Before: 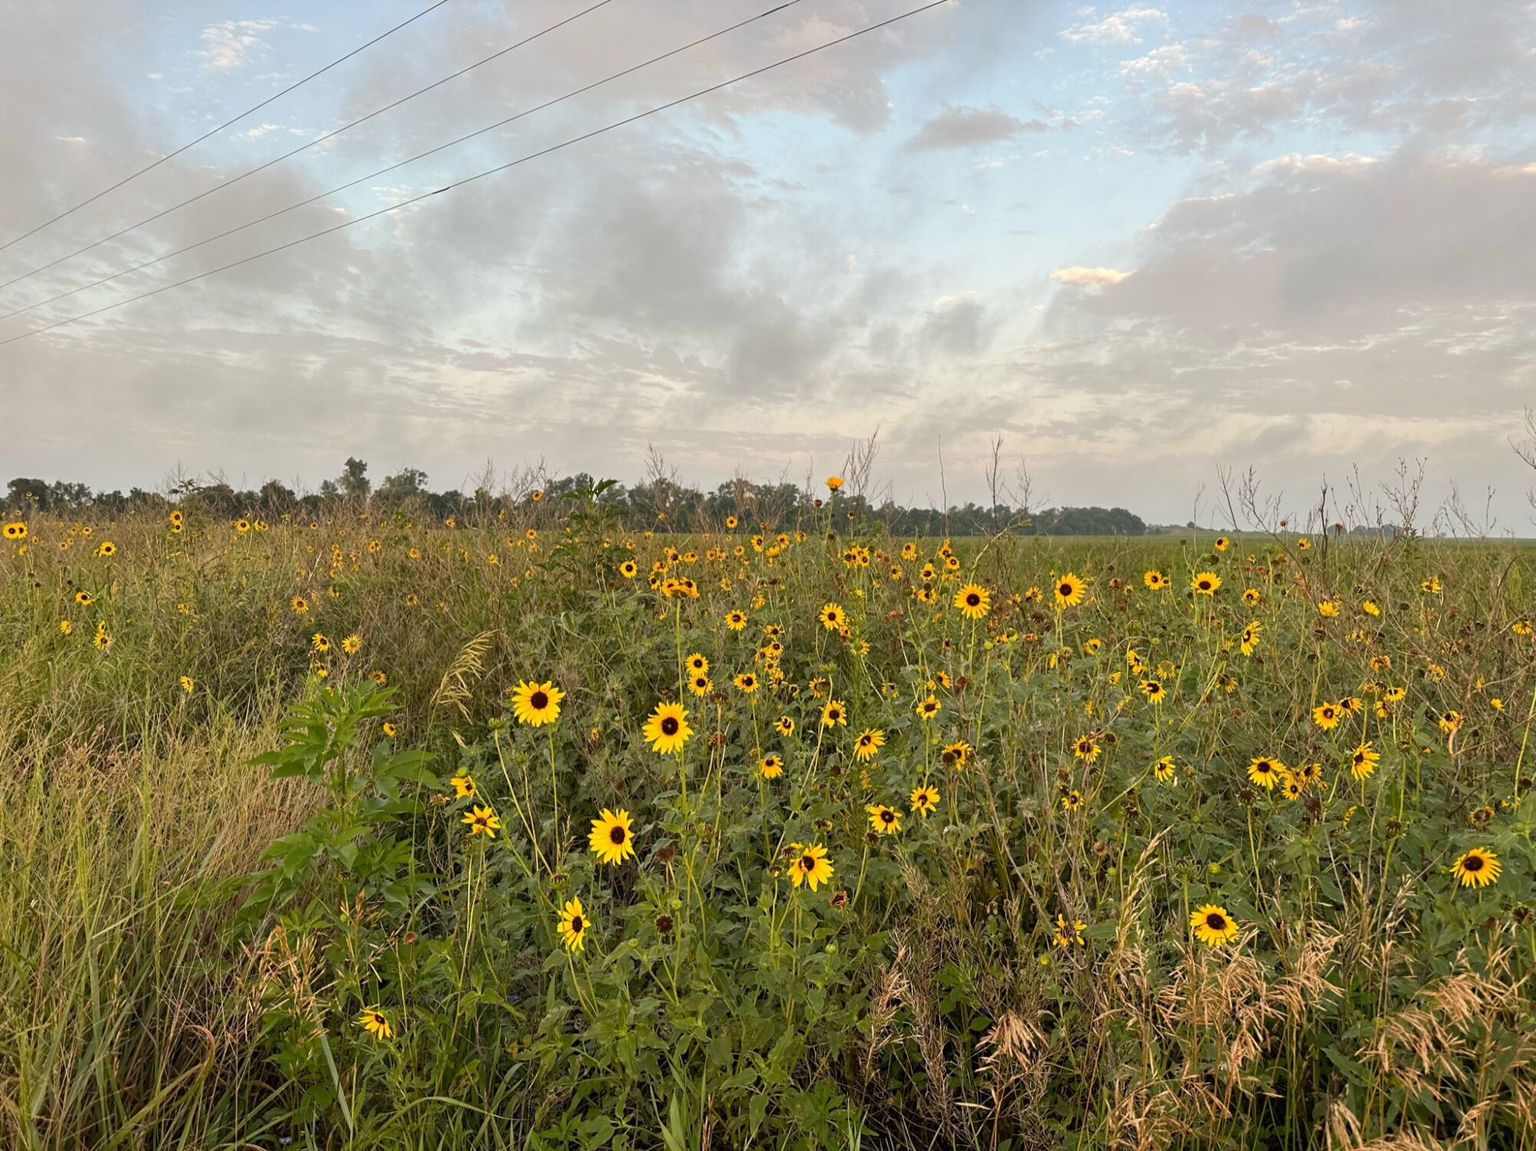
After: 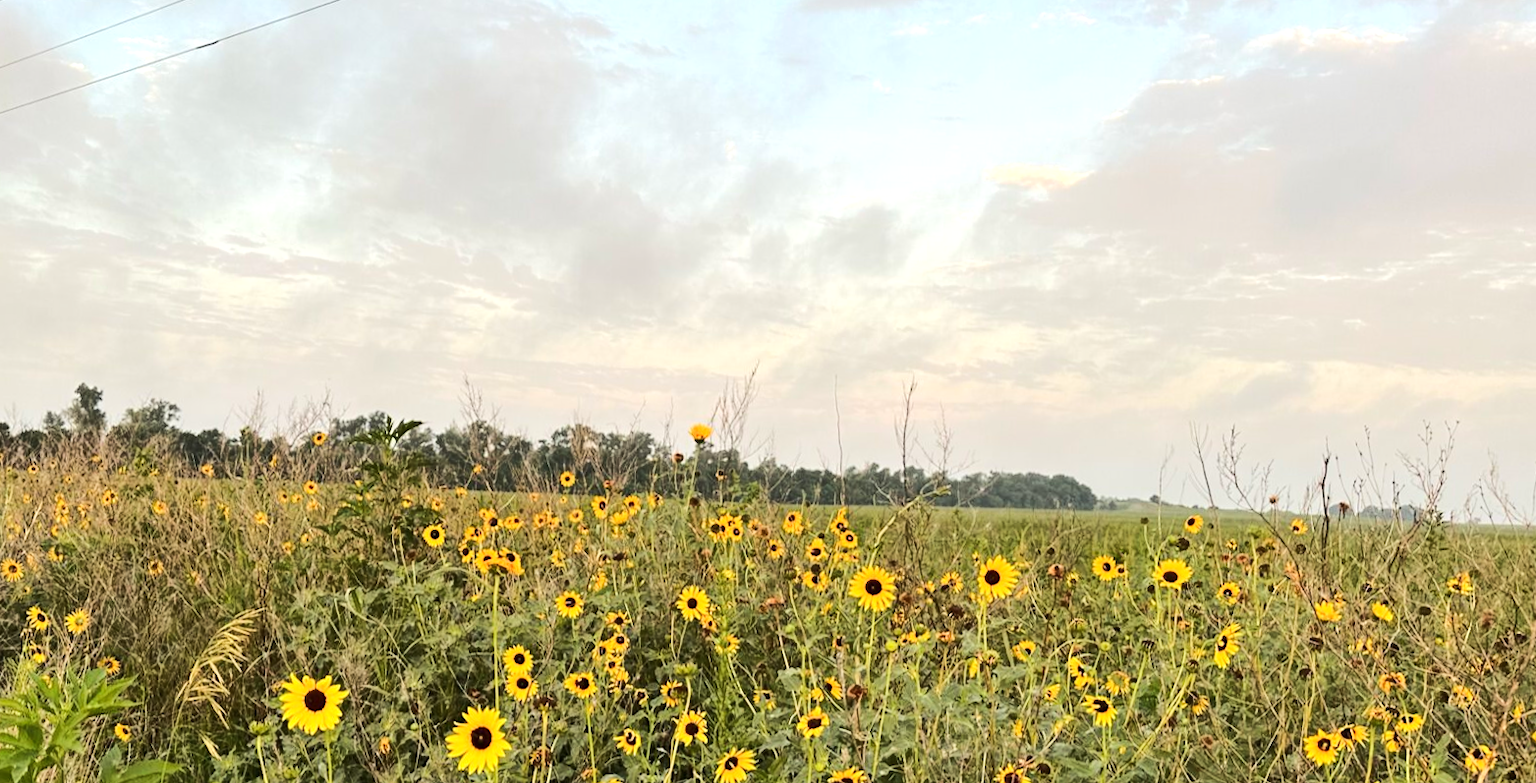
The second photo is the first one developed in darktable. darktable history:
crop: left 18.38%, top 11.092%, right 2.134%, bottom 33.217%
exposure: exposure 0.014 EV, compensate highlight preservation false
rgb curve: curves: ch0 [(0, 0) (0.284, 0.292) (0.505, 0.644) (1, 1)]; ch1 [(0, 0) (0.284, 0.292) (0.505, 0.644) (1, 1)]; ch2 [(0, 0) (0.284, 0.292) (0.505, 0.644) (1, 1)], compensate middle gray true
rotate and perspective: rotation 1.57°, crop left 0.018, crop right 0.982, crop top 0.039, crop bottom 0.961
tone equalizer: -8 EV -0.417 EV, -7 EV -0.389 EV, -6 EV -0.333 EV, -5 EV -0.222 EV, -3 EV 0.222 EV, -2 EV 0.333 EV, -1 EV 0.389 EV, +0 EV 0.417 EV, edges refinement/feathering 500, mask exposure compensation -1.57 EV, preserve details no
